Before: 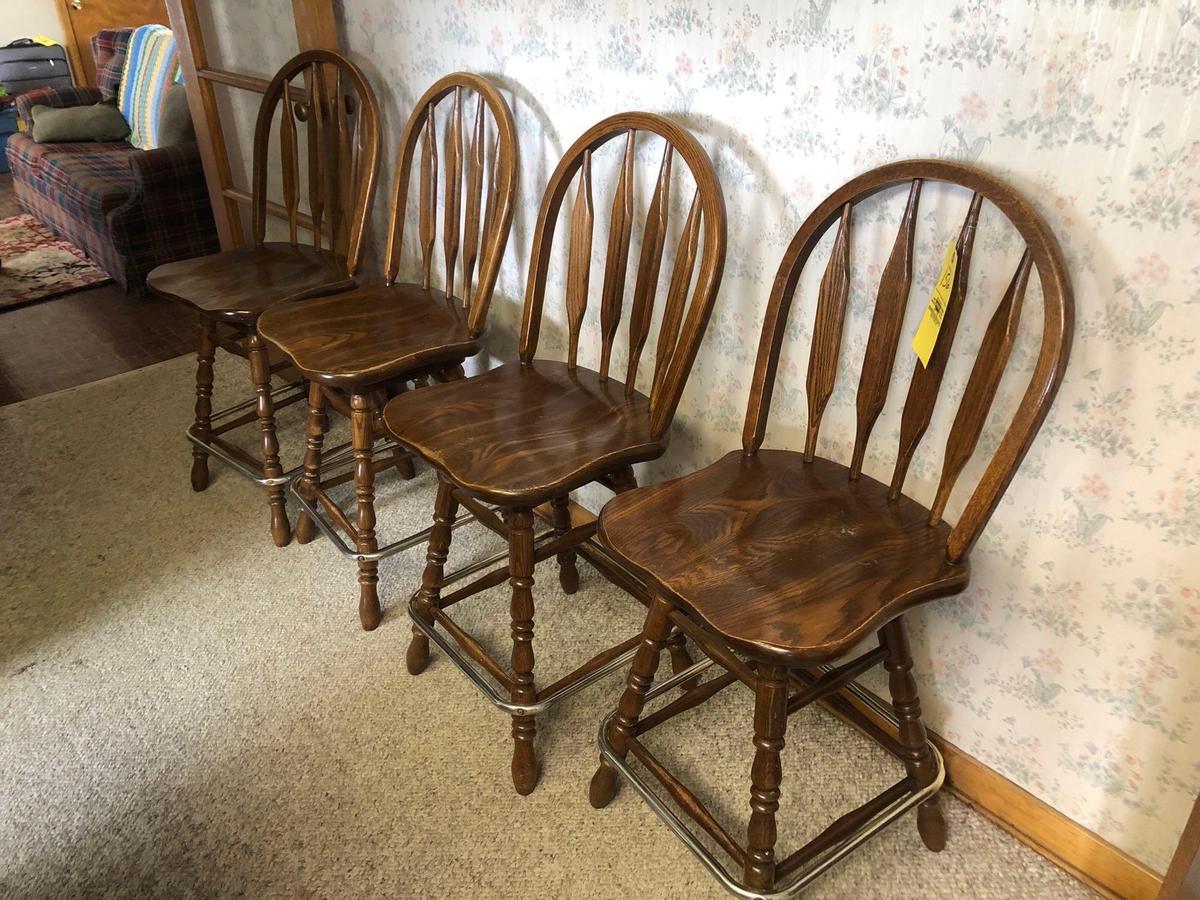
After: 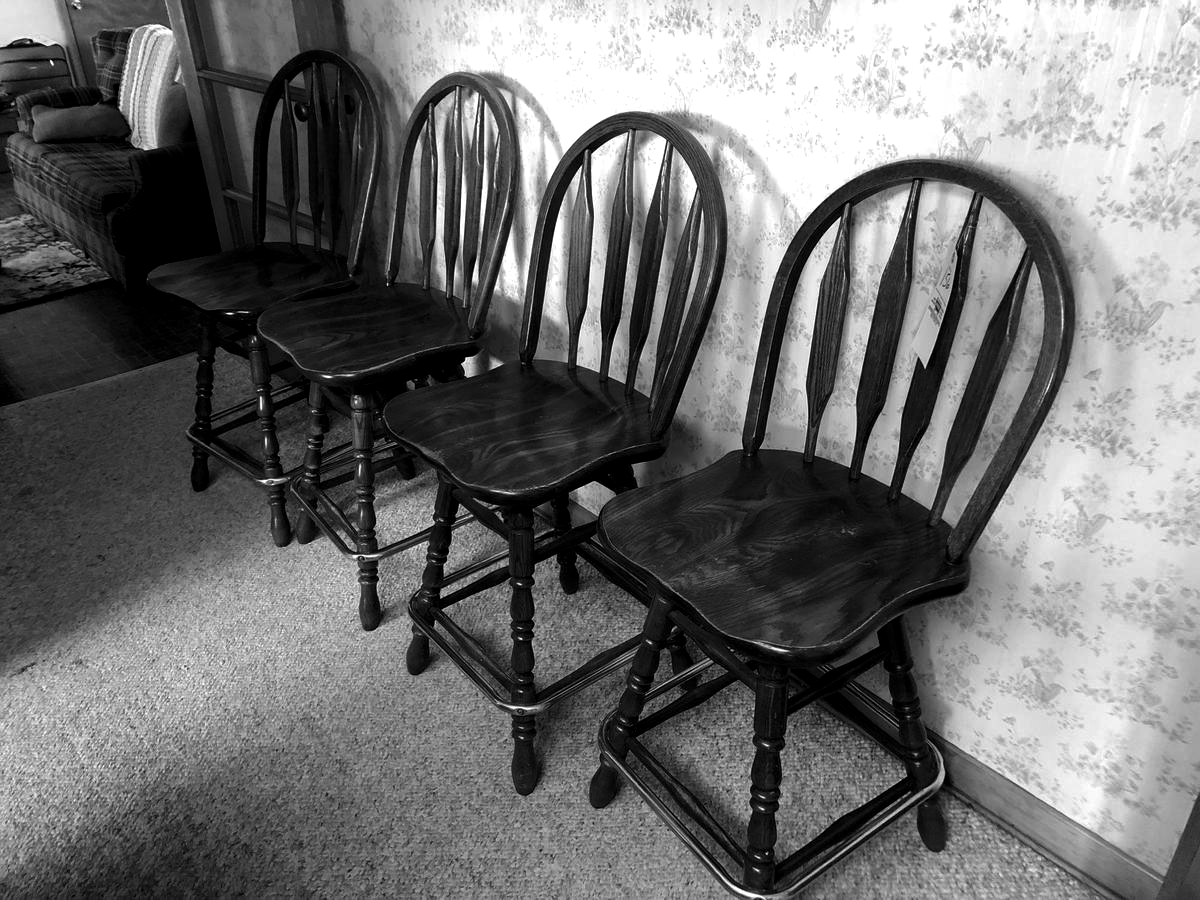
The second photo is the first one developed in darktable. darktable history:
color zones: curves: ch0 [(0, 0.613) (0.01, 0.613) (0.245, 0.448) (0.498, 0.529) (0.642, 0.665) (0.879, 0.777) (0.99, 0.613)]; ch1 [(0, 0) (0.143, 0) (0.286, 0) (0.429, 0) (0.571, 0) (0.714, 0) (0.857, 0)]
levels: levels [0.101, 0.578, 0.953]
